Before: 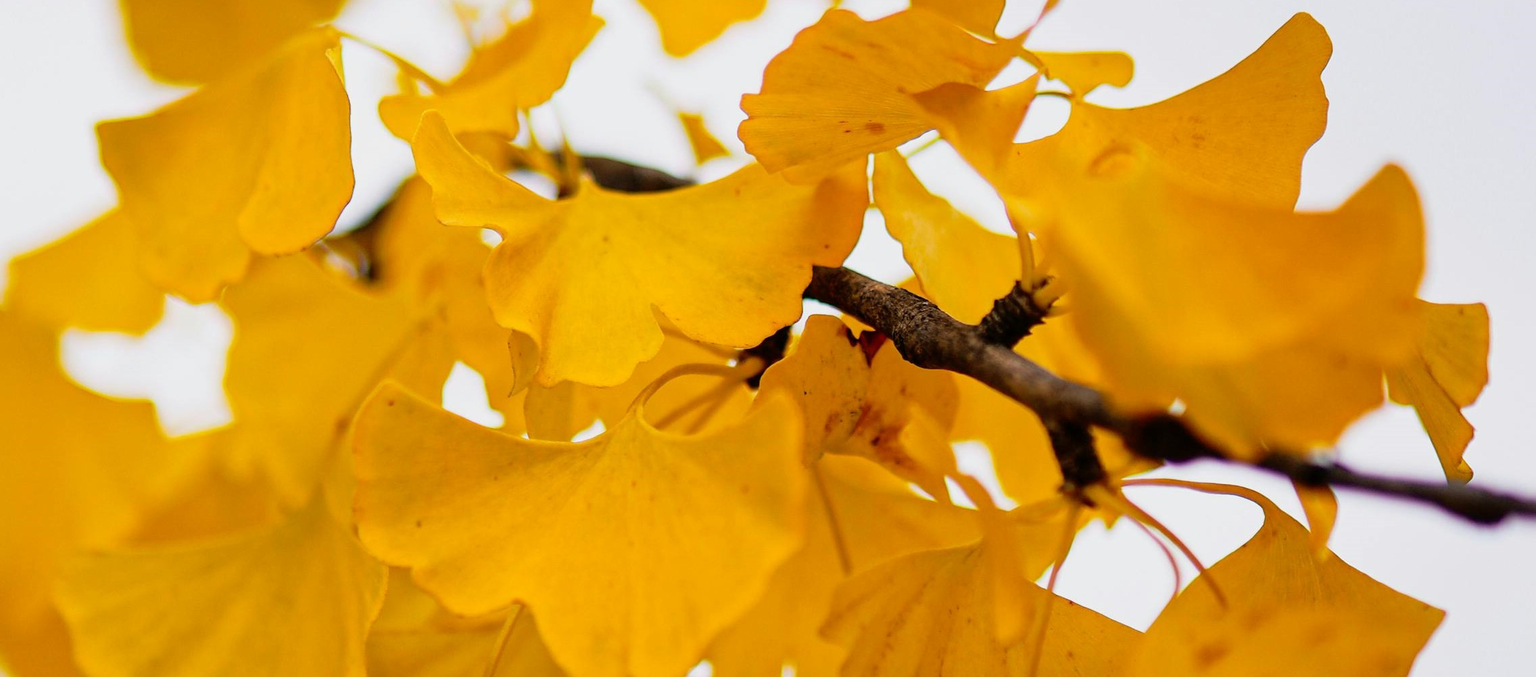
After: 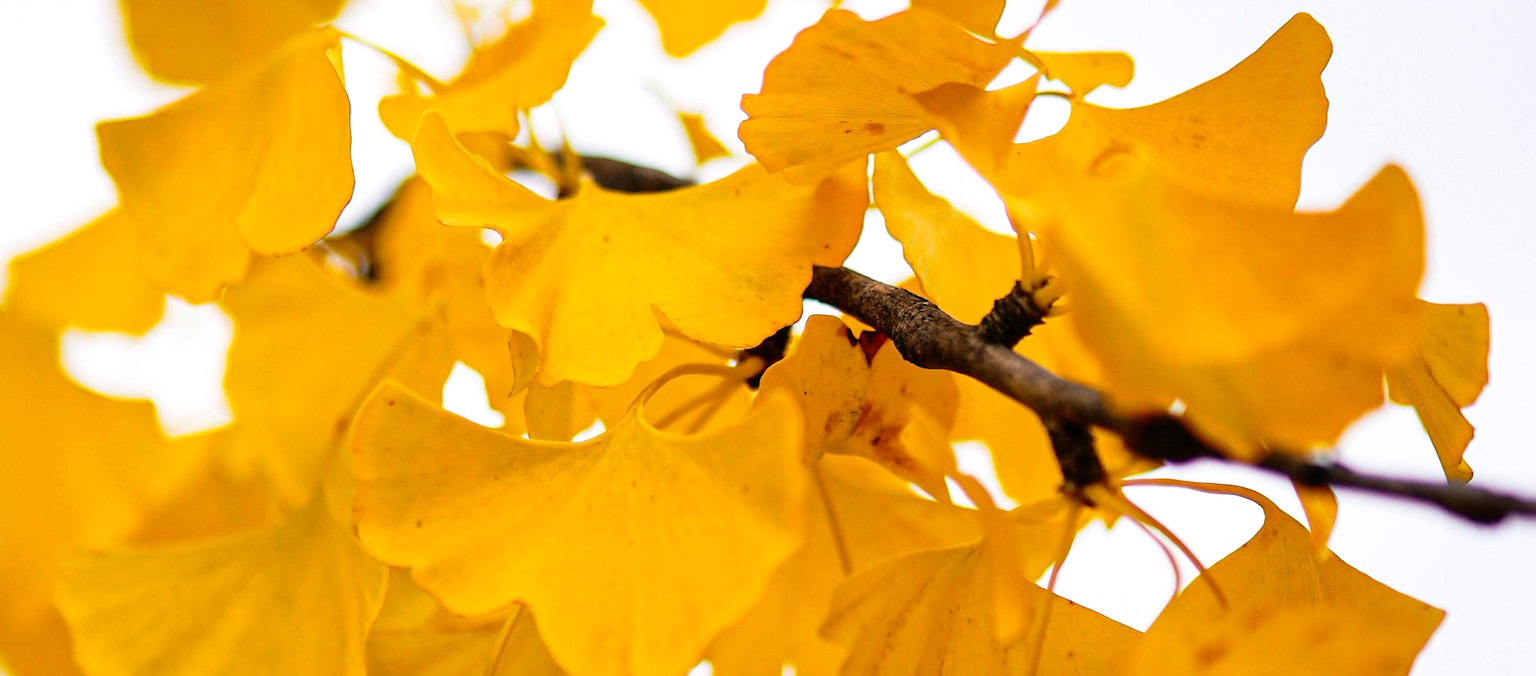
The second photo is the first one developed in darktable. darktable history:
exposure: exposure 0.297 EV, compensate highlight preservation false
